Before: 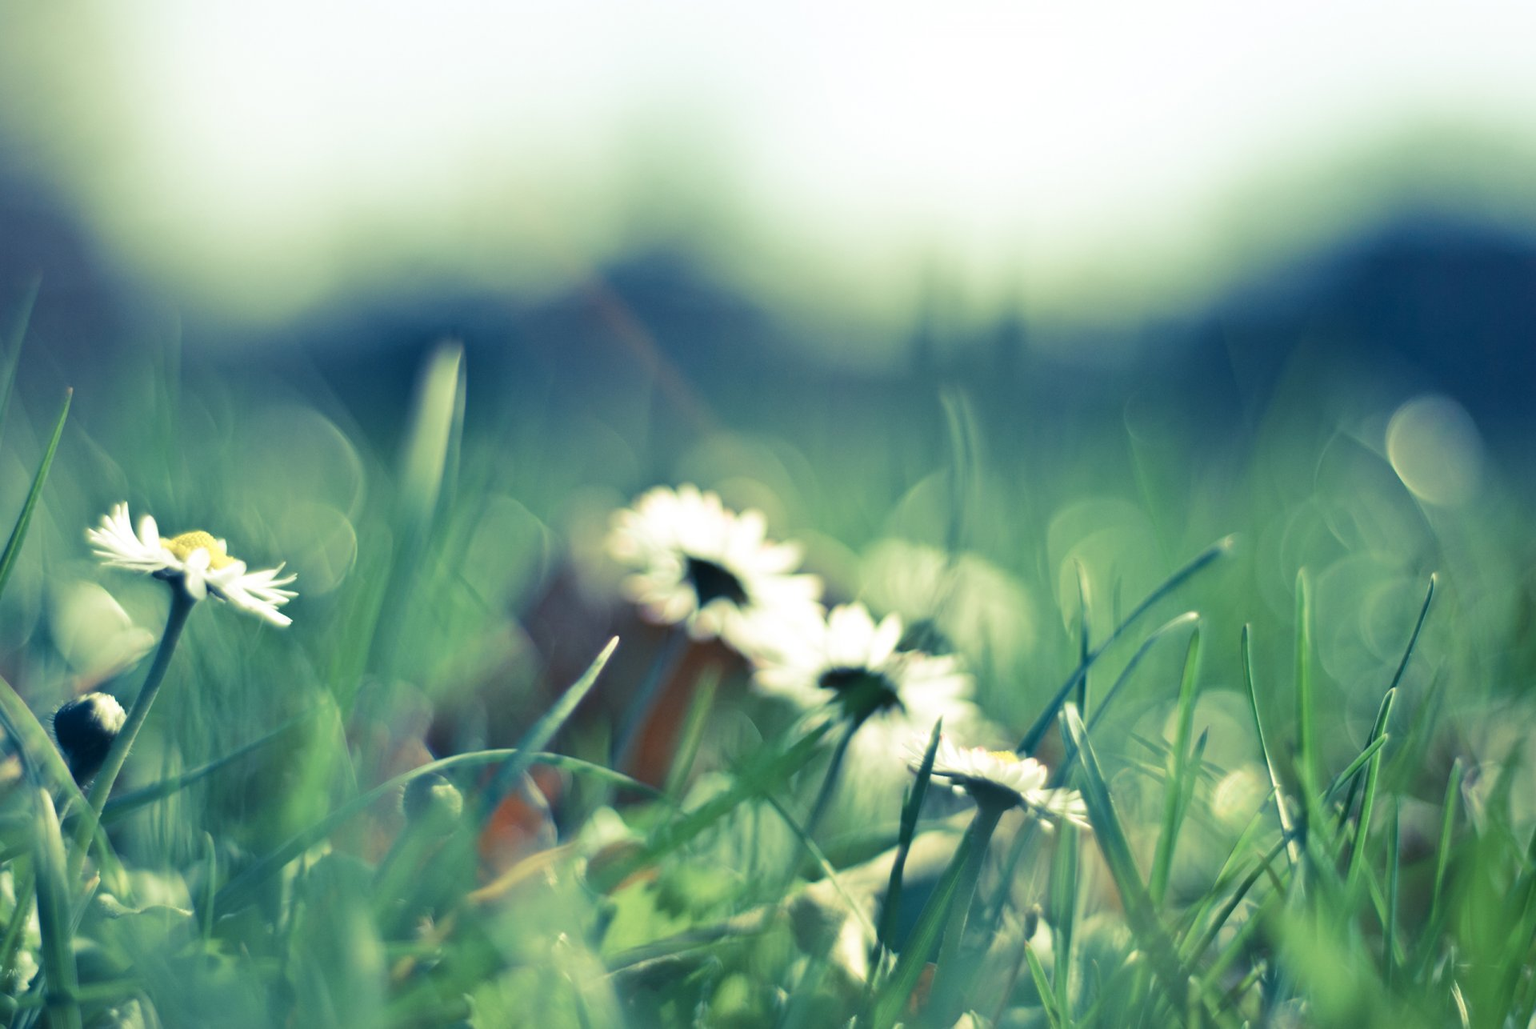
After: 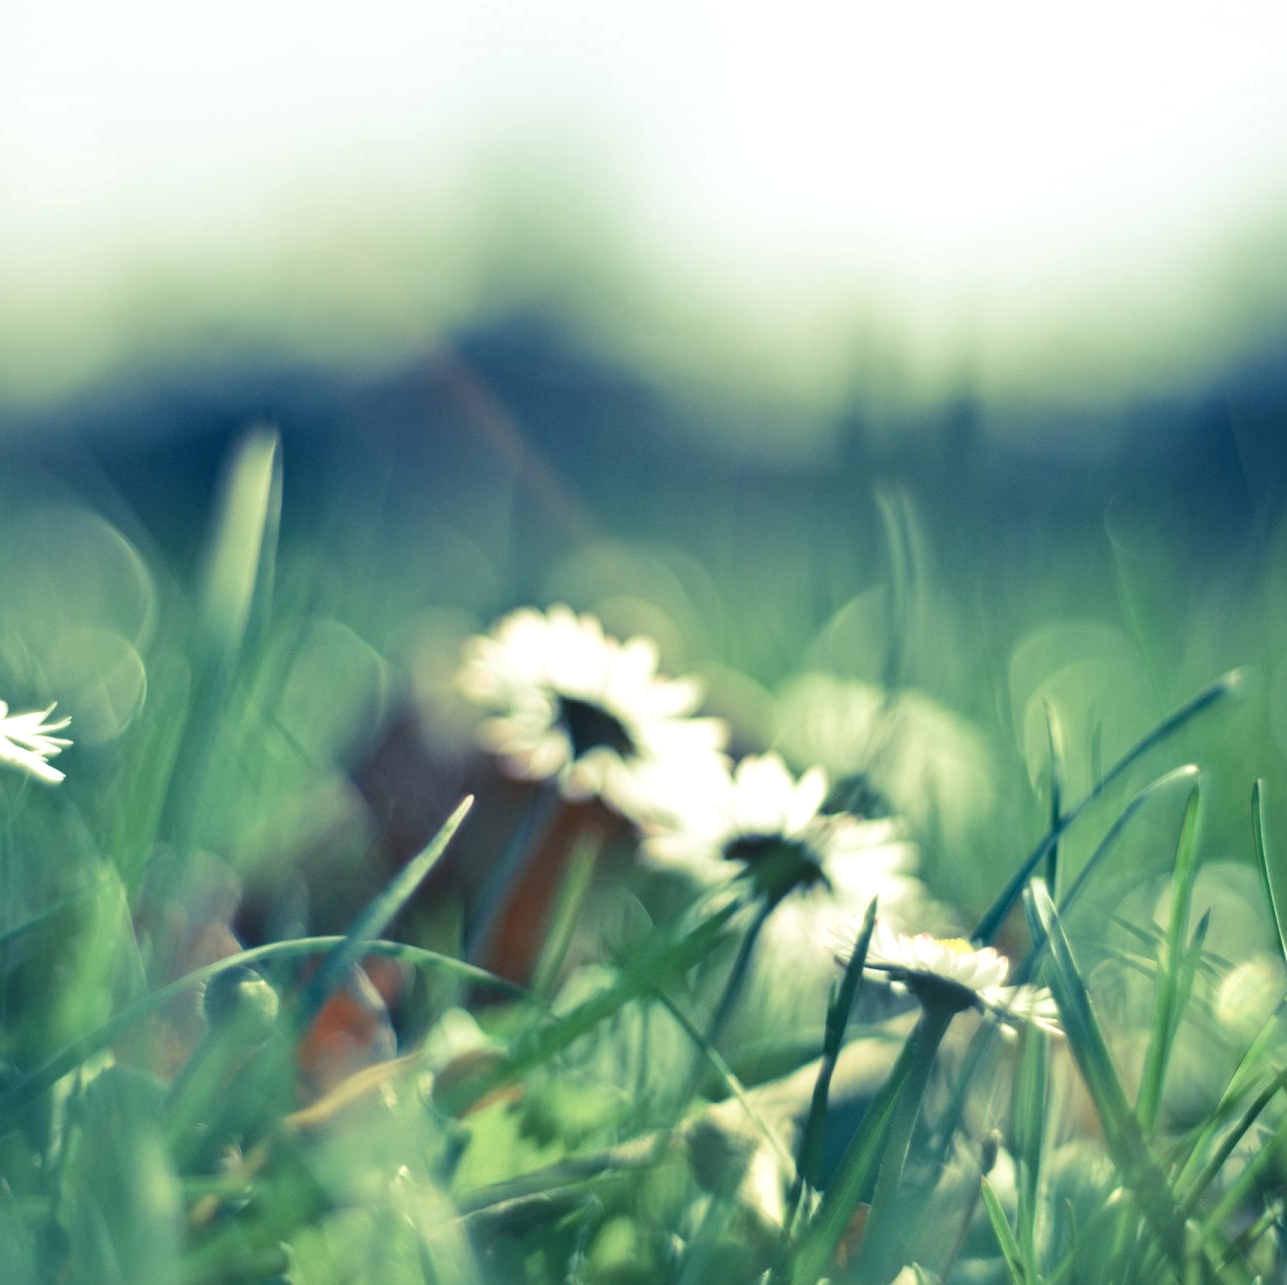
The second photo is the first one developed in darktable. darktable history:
crop and rotate: left 15.677%, right 17.259%
local contrast: on, module defaults
